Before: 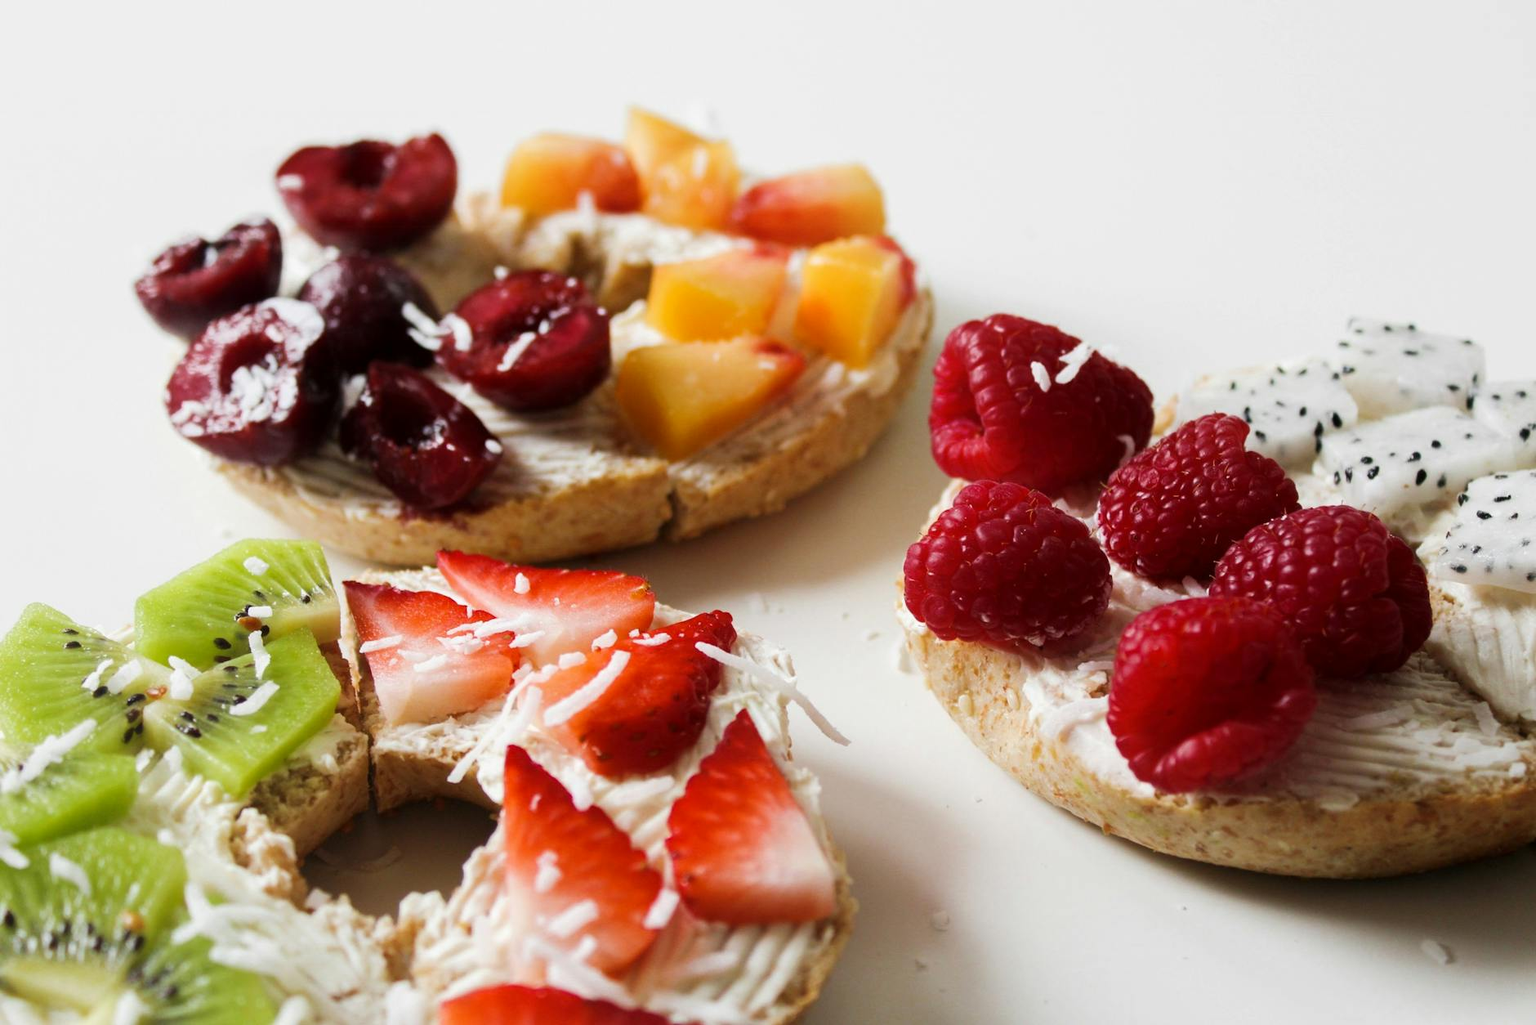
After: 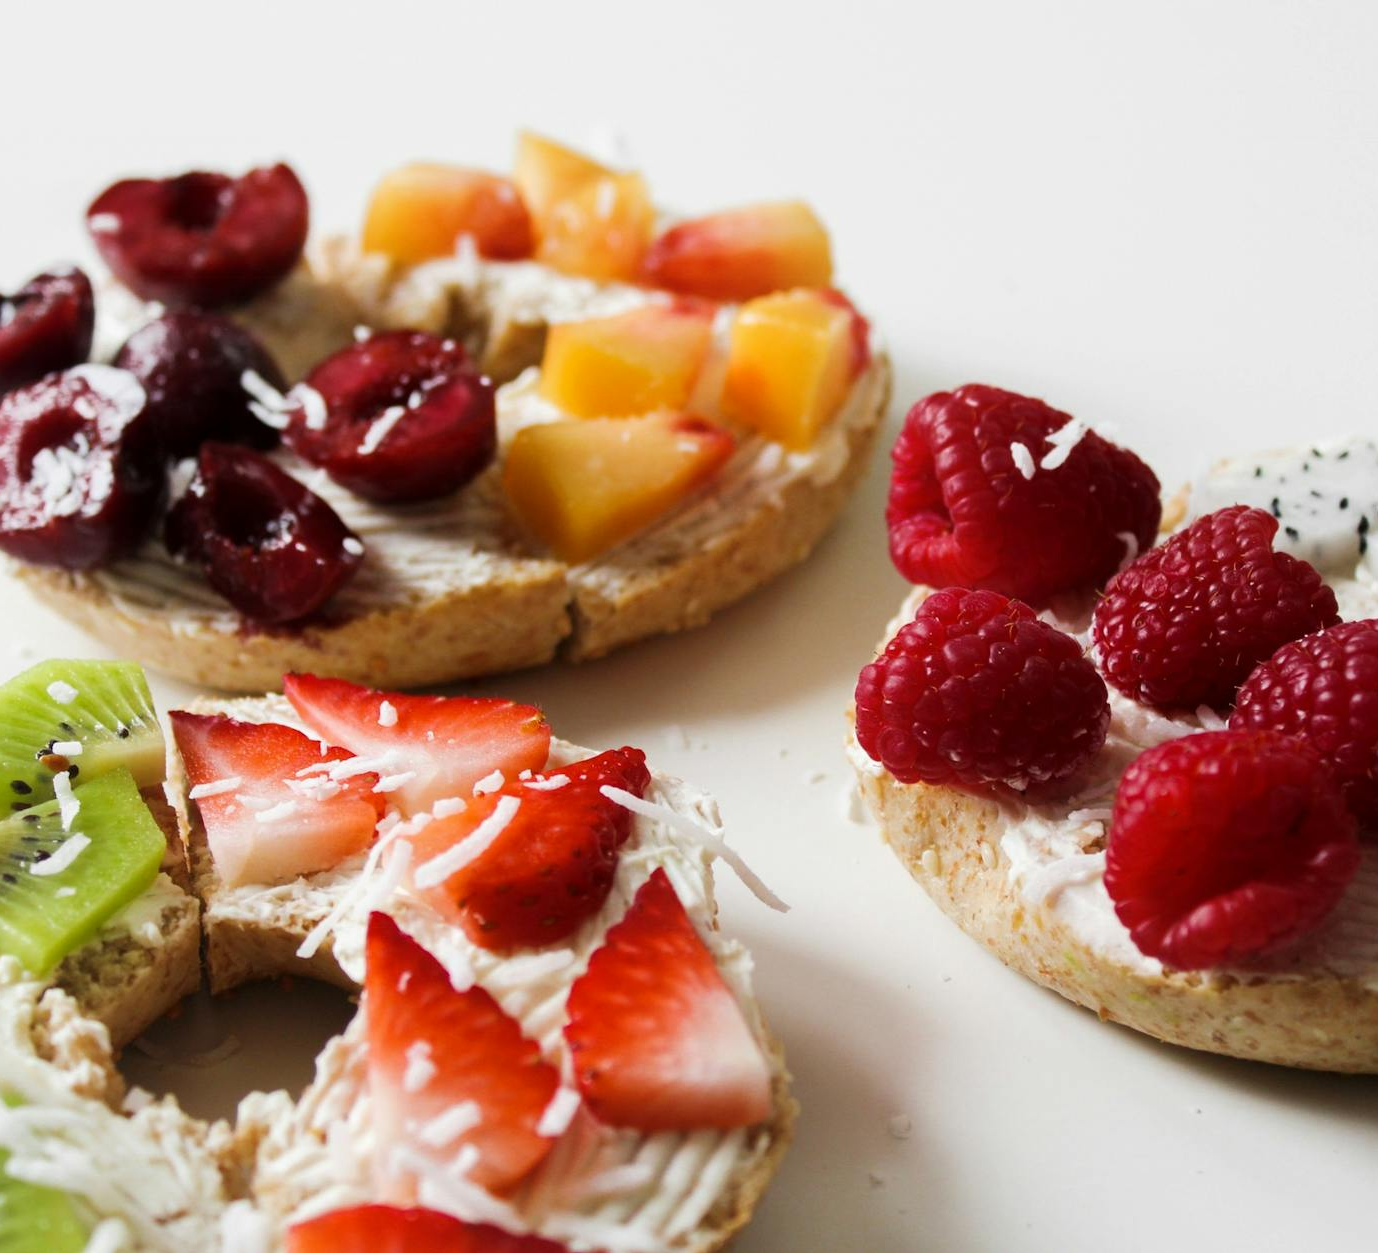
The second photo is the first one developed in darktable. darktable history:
crop: left 13.389%, right 13.307%
